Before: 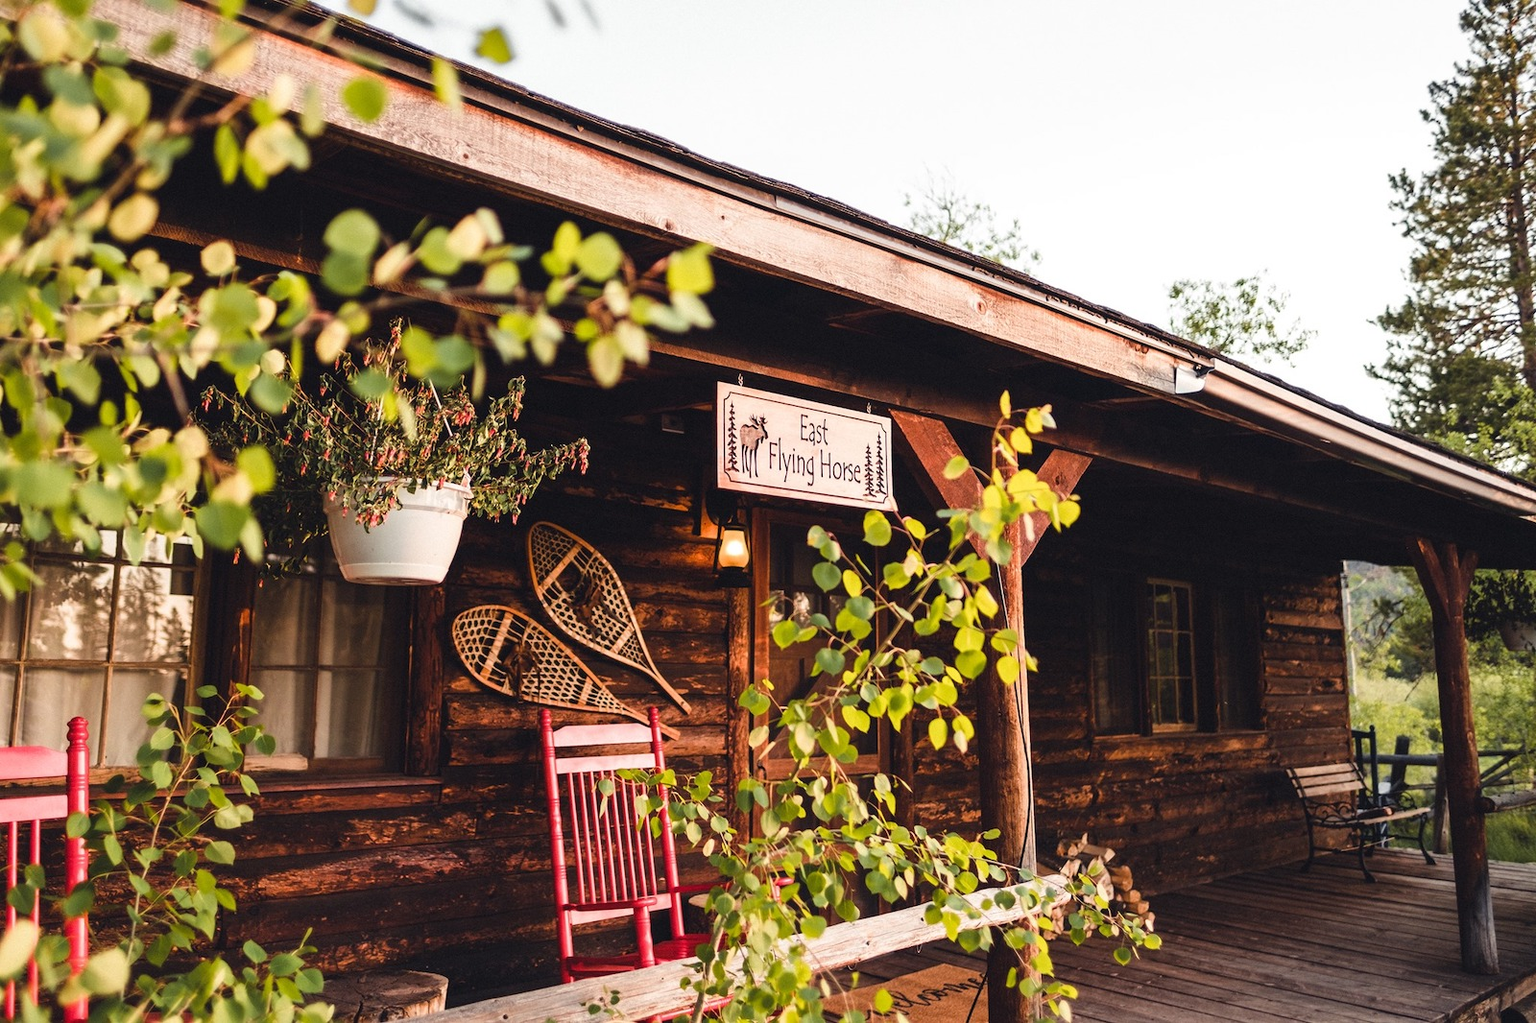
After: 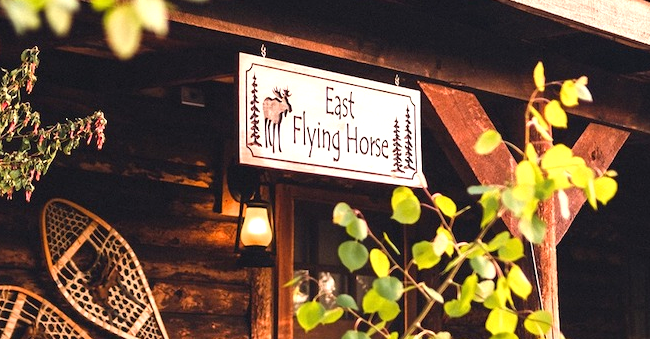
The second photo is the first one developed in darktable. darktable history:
exposure: black level correction 0, exposure 0.5 EV, compensate exposure bias true, compensate highlight preservation false
crop: left 31.801%, top 32.445%, right 27.552%, bottom 35.74%
